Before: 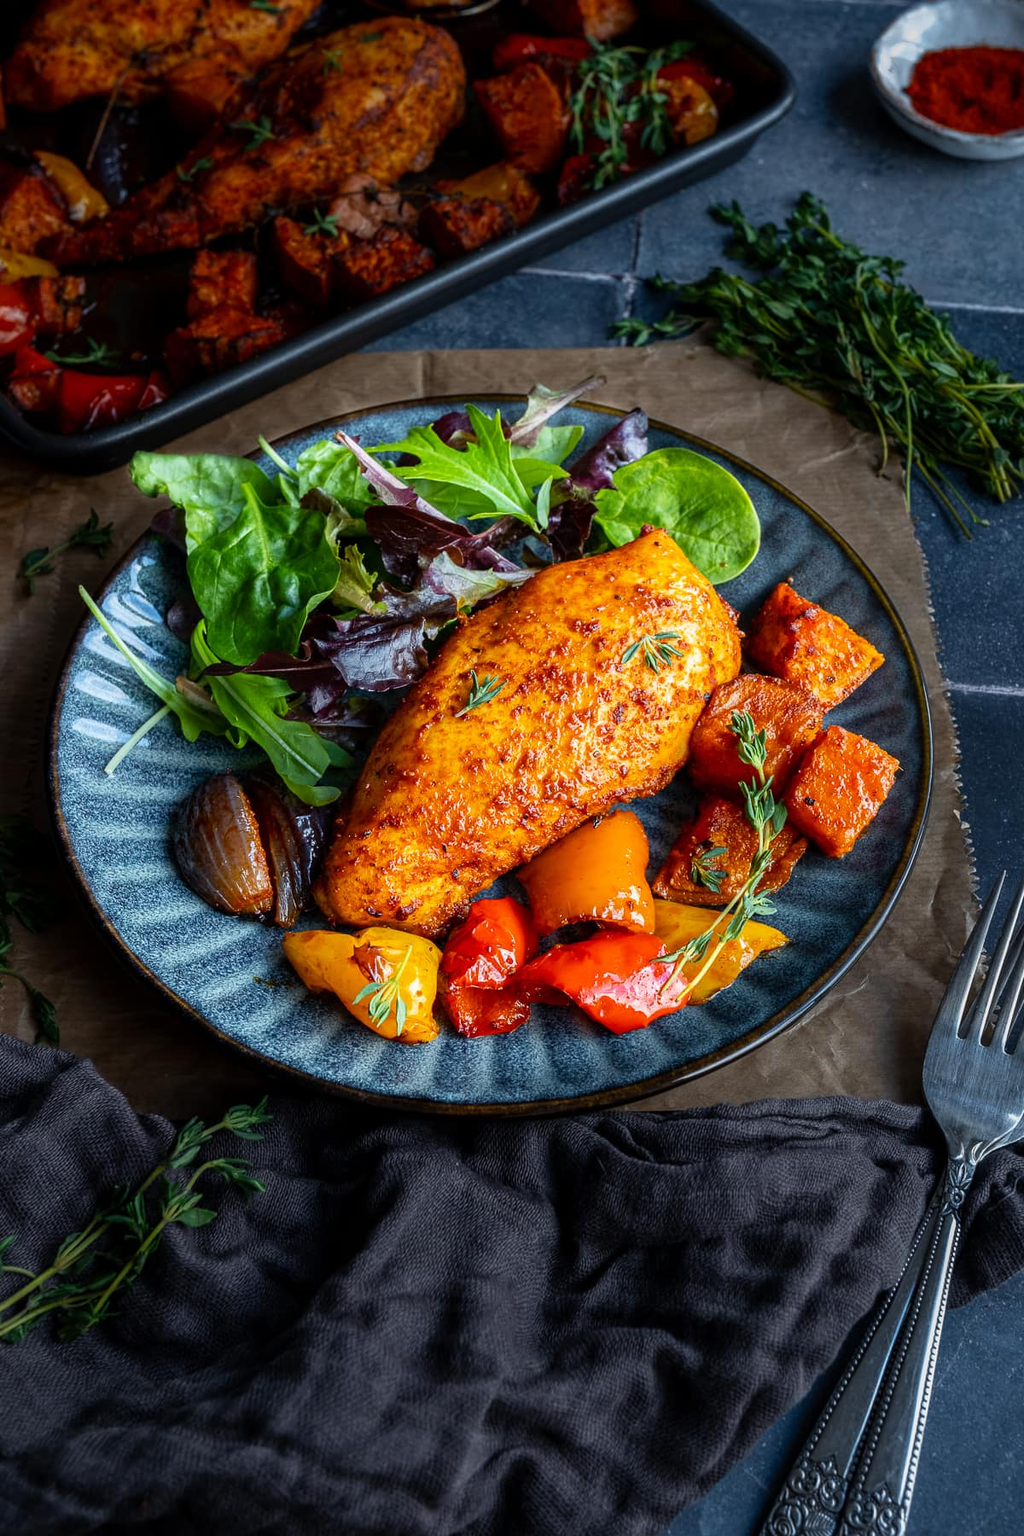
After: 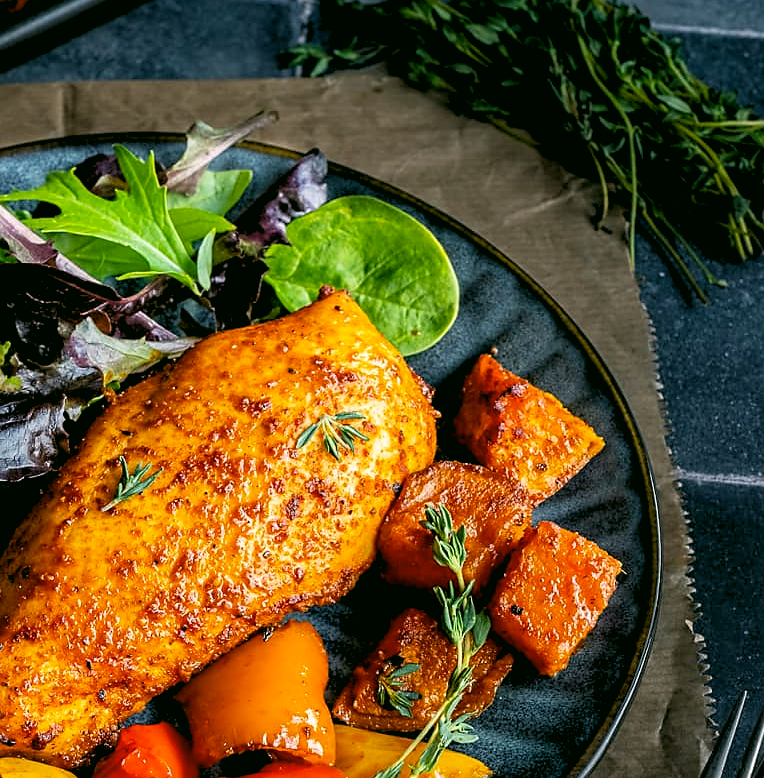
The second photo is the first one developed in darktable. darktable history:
rgb levels: levels [[0.01, 0.419, 0.839], [0, 0.5, 1], [0, 0.5, 1]]
sharpen: radius 1.864, amount 0.398, threshold 1.271
color correction: highlights a* 4.02, highlights b* 4.98, shadows a* -7.55, shadows b* 4.98
crop: left 36.005%, top 18.293%, right 0.31%, bottom 38.444%
exposure: exposure -0.21 EV, compensate highlight preservation false
